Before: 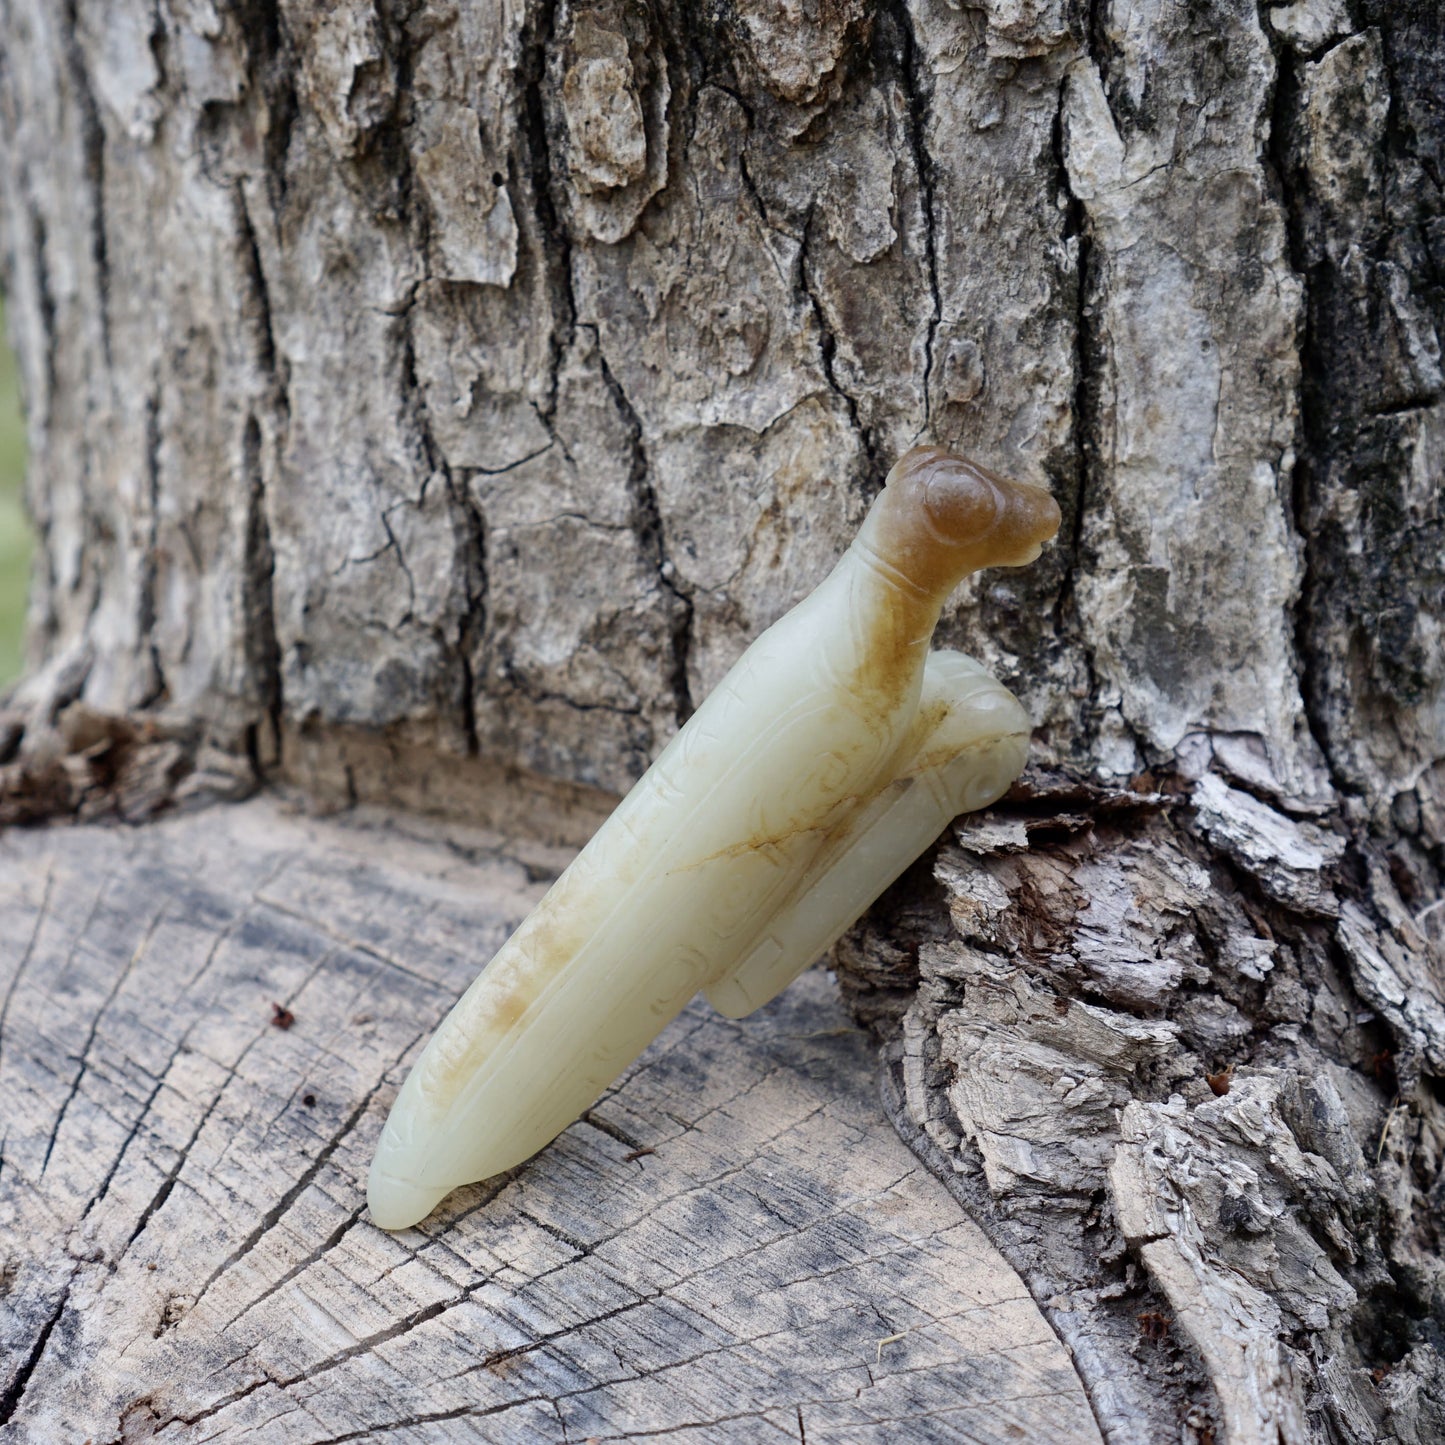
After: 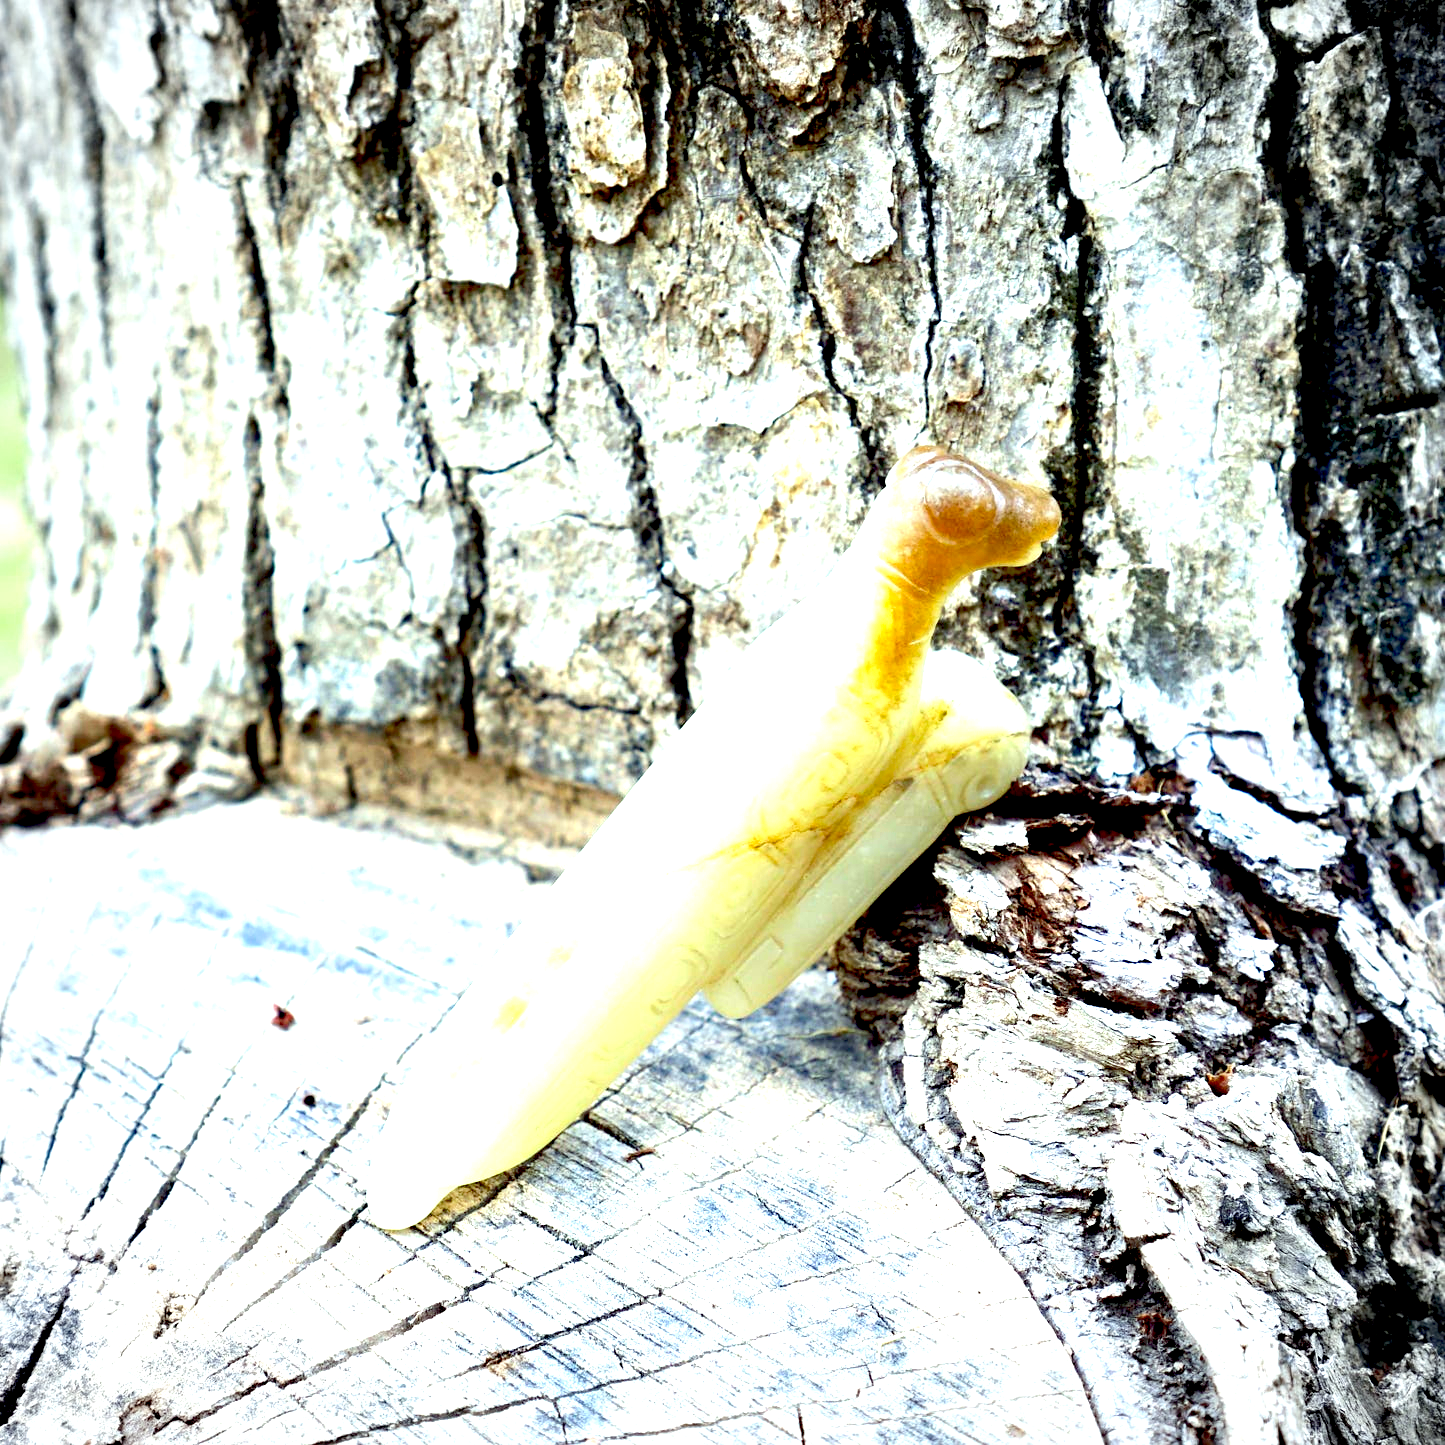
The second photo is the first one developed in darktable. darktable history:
color correction: highlights a* -7.4, highlights b* 1.58, shadows a* -3.24, saturation 1.42
exposure: black level correction 0.014, exposure 1.789 EV, compensate exposure bias true, compensate highlight preservation false
tone equalizer: -8 EV -0.001 EV, -7 EV 0.002 EV, -6 EV -0.002 EV, -5 EV -0.009 EV, -4 EV -0.087 EV, -3 EV -0.199 EV, -2 EV -0.264 EV, -1 EV 0.086 EV, +0 EV 0.291 EV
vignetting: on, module defaults
